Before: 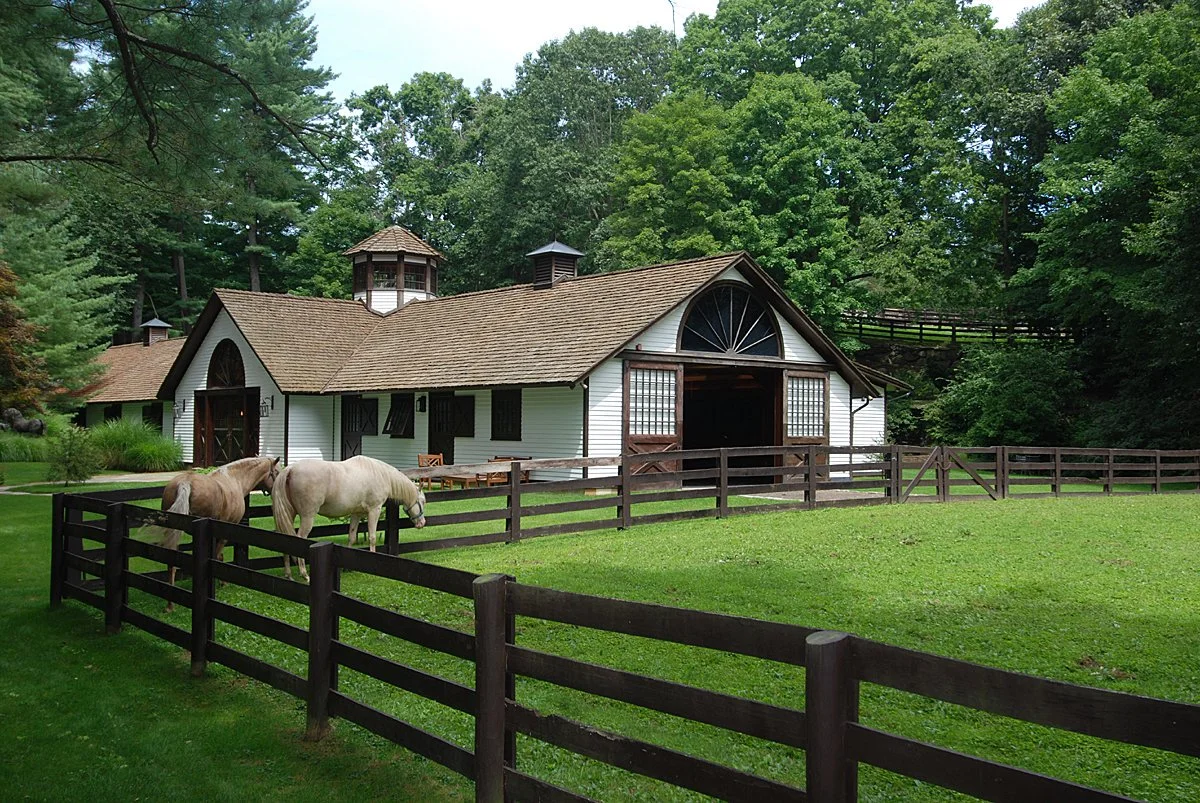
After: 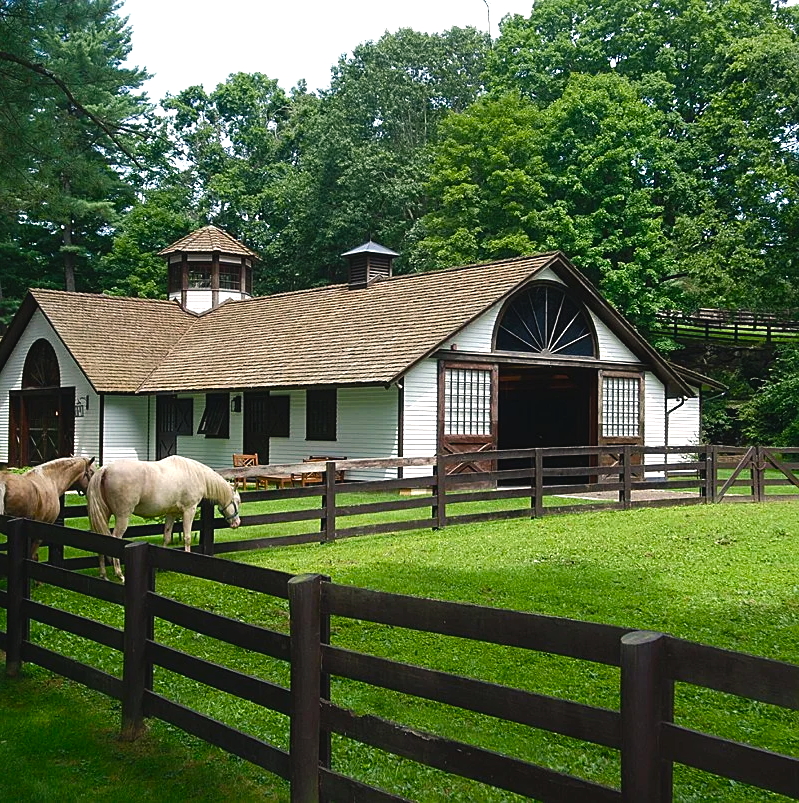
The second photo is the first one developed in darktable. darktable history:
sharpen: amount 0.2
color balance rgb: shadows lift › chroma 1%, shadows lift › hue 217.2°, power › hue 310.8°, highlights gain › chroma 1%, highlights gain › hue 54°, global offset › luminance 0.5%, global offset › hue 171.6°, perceptual saturation grading › global saturation 14.09%, perceptual saturation grading › highlights -25%, perceptual saturation grading › shadows 30%, perceptual brilliance grading › highlights 13.42%, perceptual brilliance grading › mid-tones 8.05%, perceptual brilliance grading › shadows -17.45%, global vibrance 25%
crop: left 15.419%, right 17.914%
